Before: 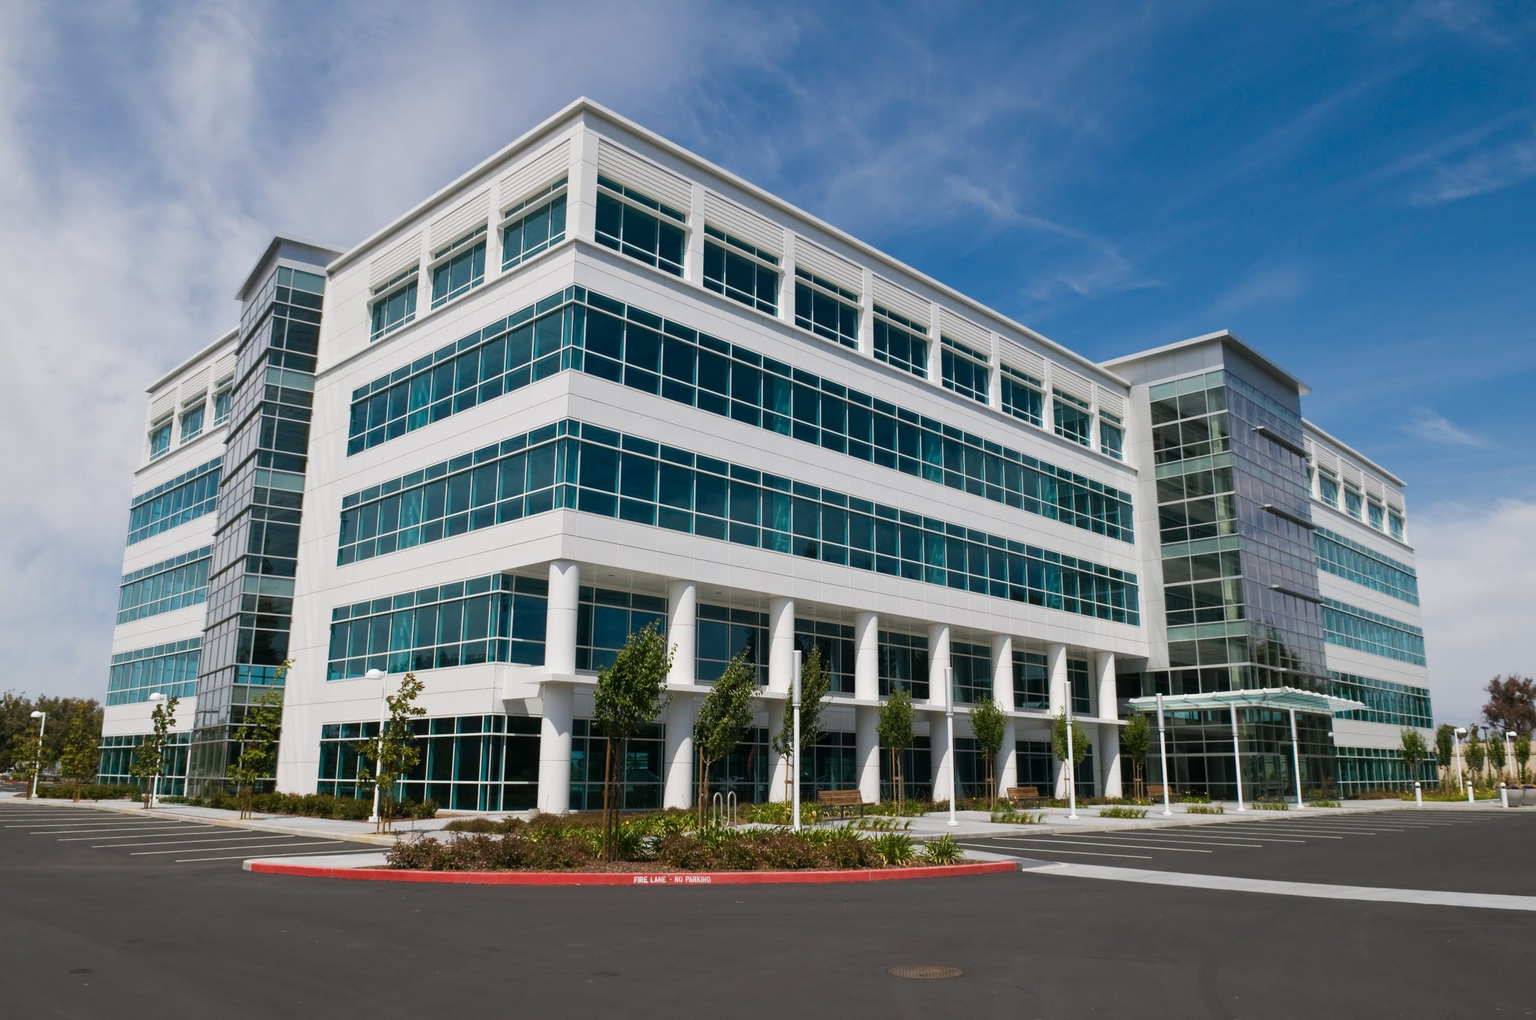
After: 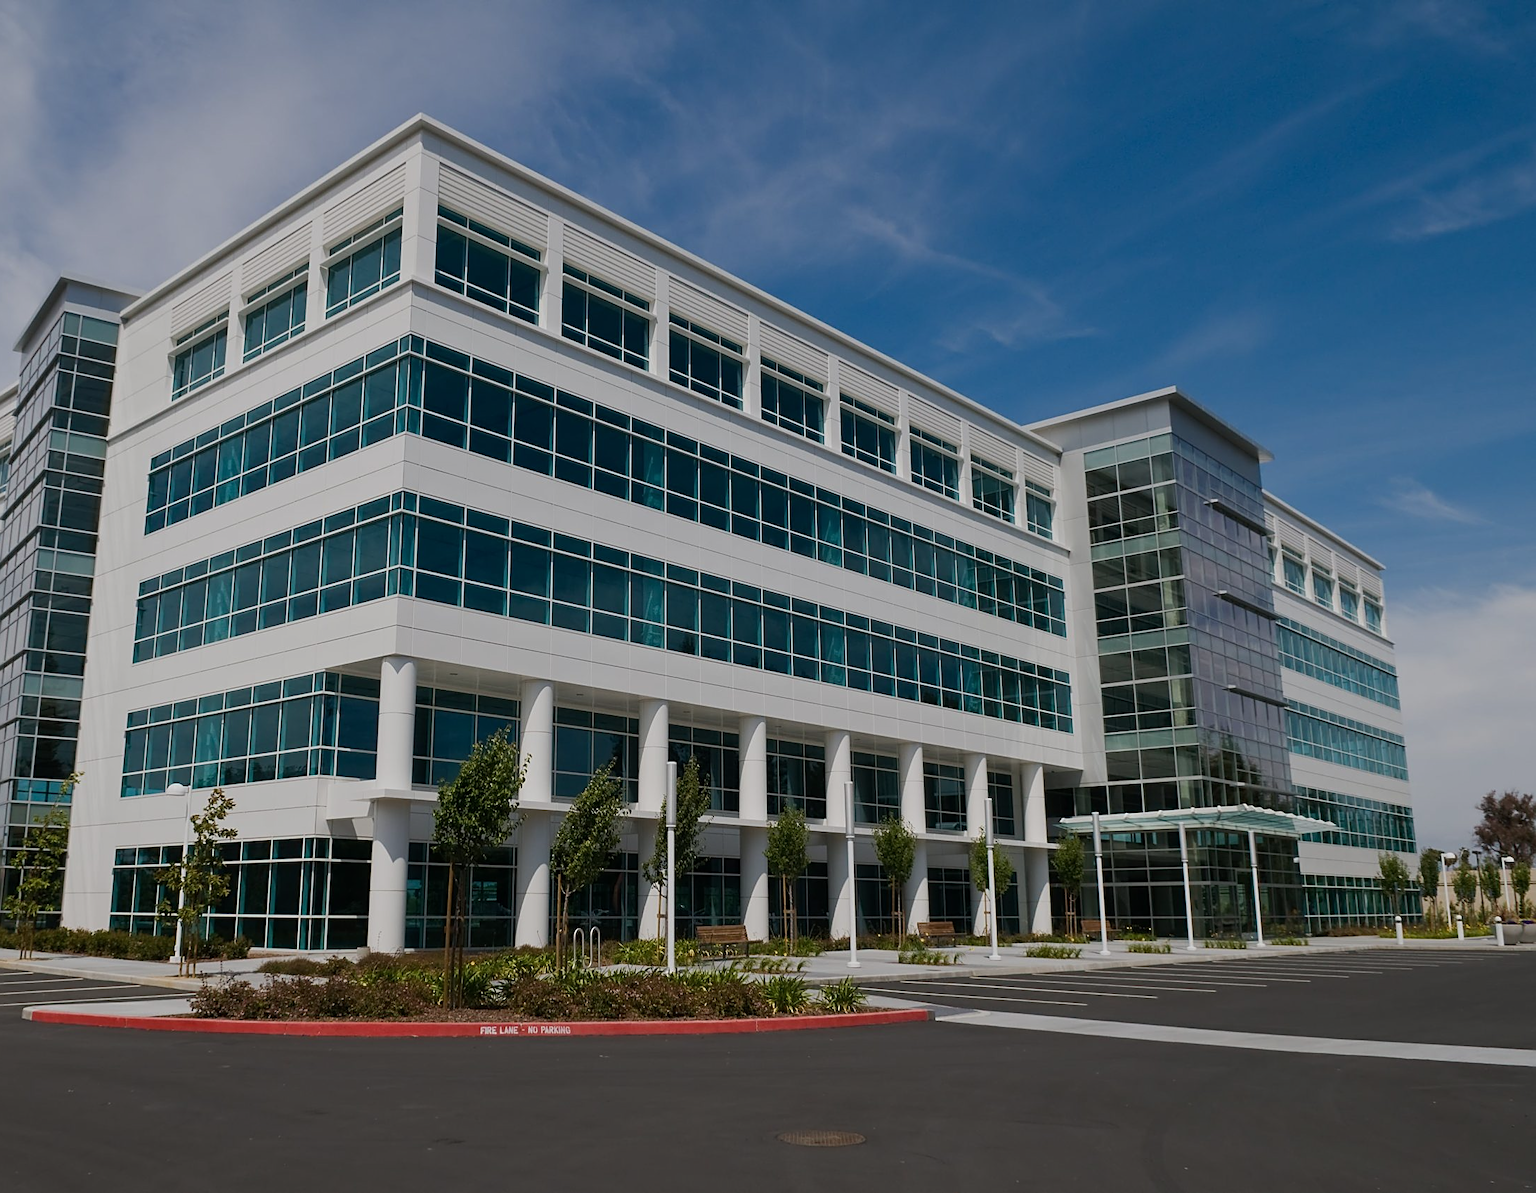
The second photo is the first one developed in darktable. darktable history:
exposure: exposure -0.582 EV, compensate highlight preservation false
crop and rotate: left 14.584%
sharpen: on, module defaults
